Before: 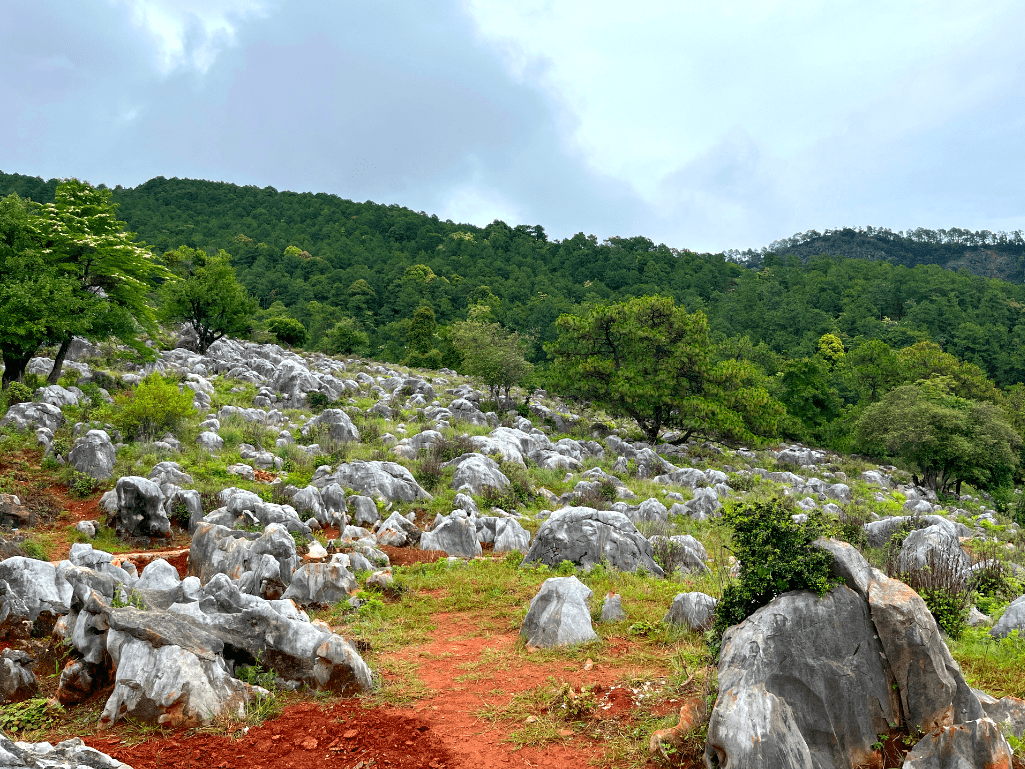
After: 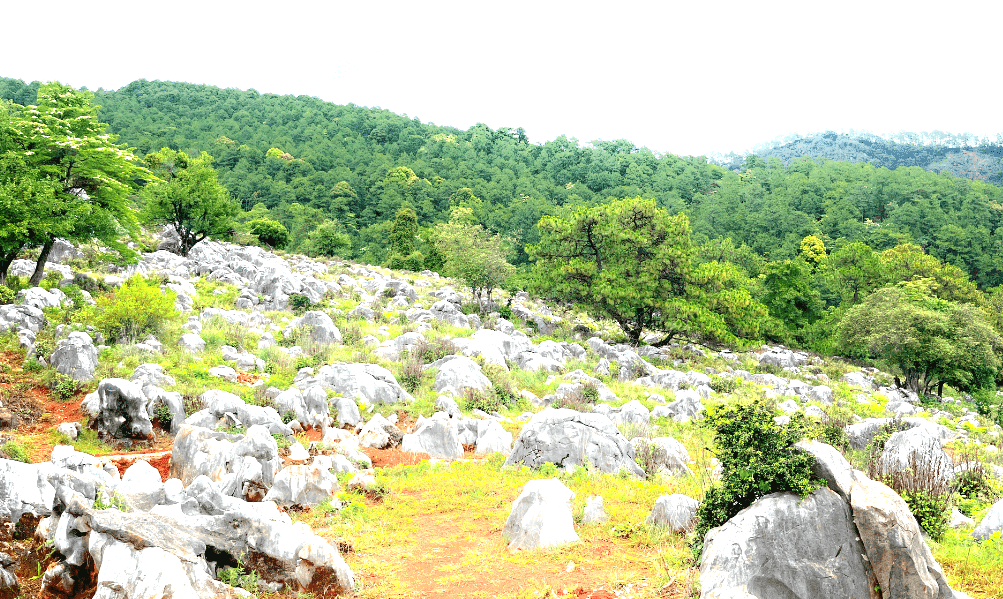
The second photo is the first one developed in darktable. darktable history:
crop and rotate: left 1.814%, top 12.818%, right 0.25%, bottom 9.225%
exposure: black level correction 0, exposure 1.45 EV, compensate exposure bias true, compensate highlight preservation false
shadows and highlights: shadows -24.28, highlights 49.77, soften with gaussian
